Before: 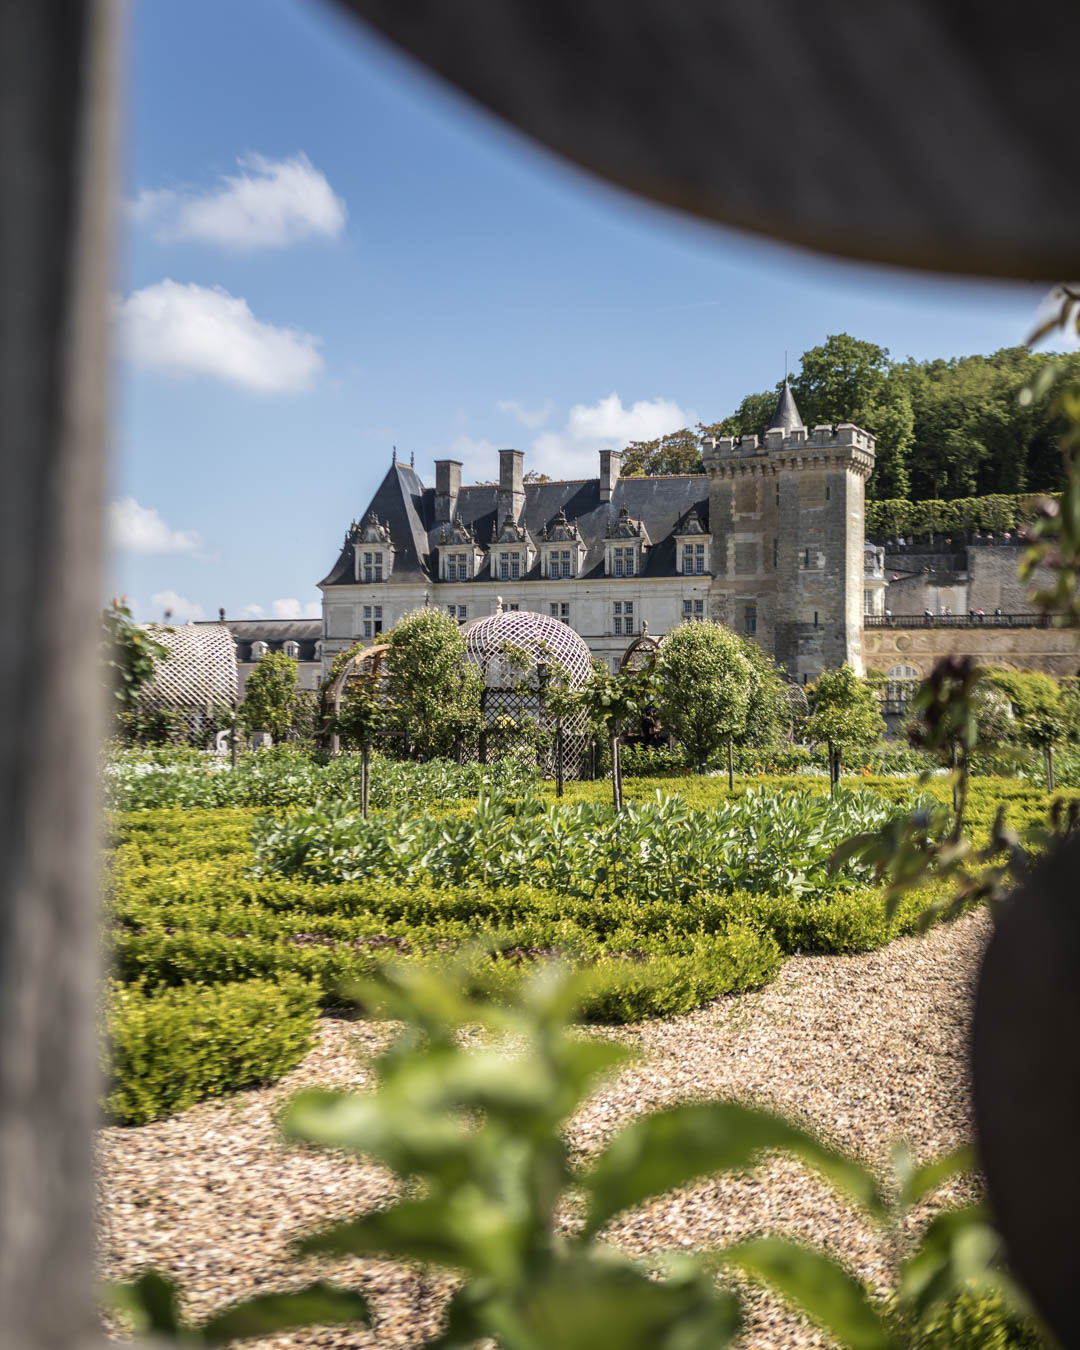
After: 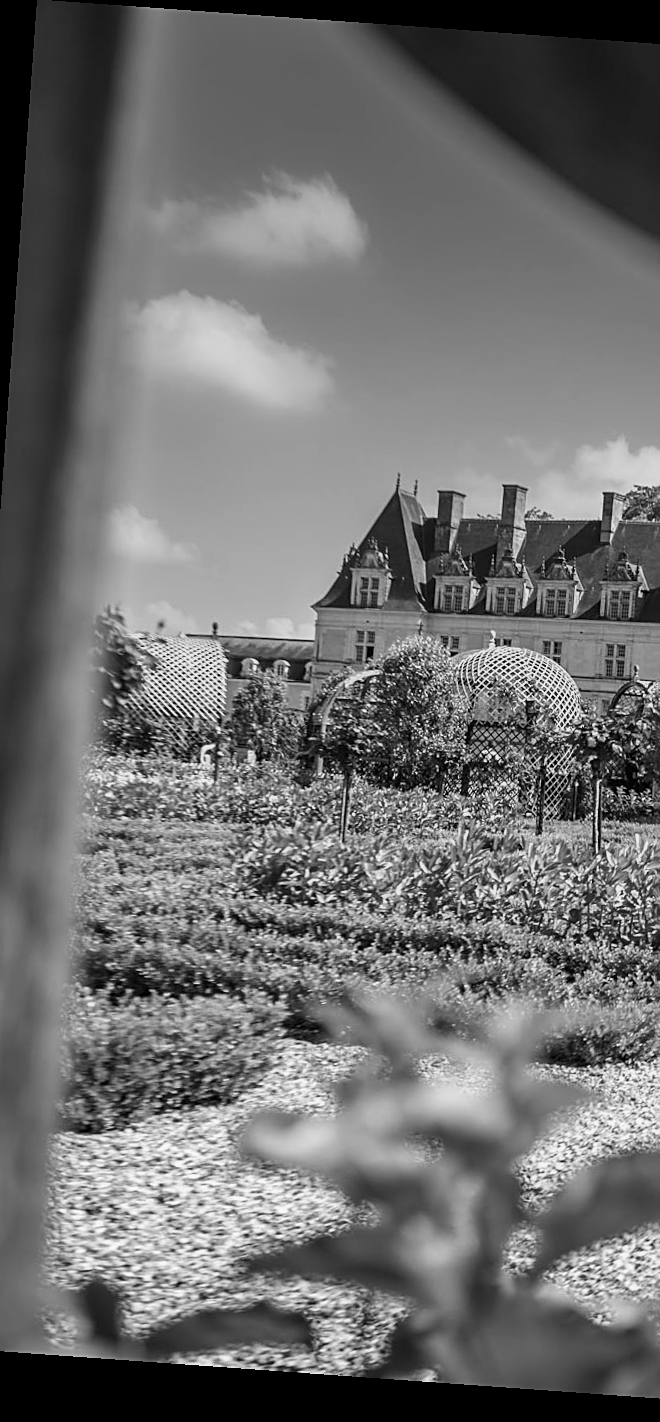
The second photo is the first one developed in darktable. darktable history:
contrast brightness saturation: contrast 0.08, saturation 0.2
monochrome: a 26.22, b 42.67, size 0.8
rotate and perspective: rotation 4.1°, automatic cropping off
velvia: on, module defaults
sharpen: on, module defaults
crop: left 5.114%, right 38.589%
